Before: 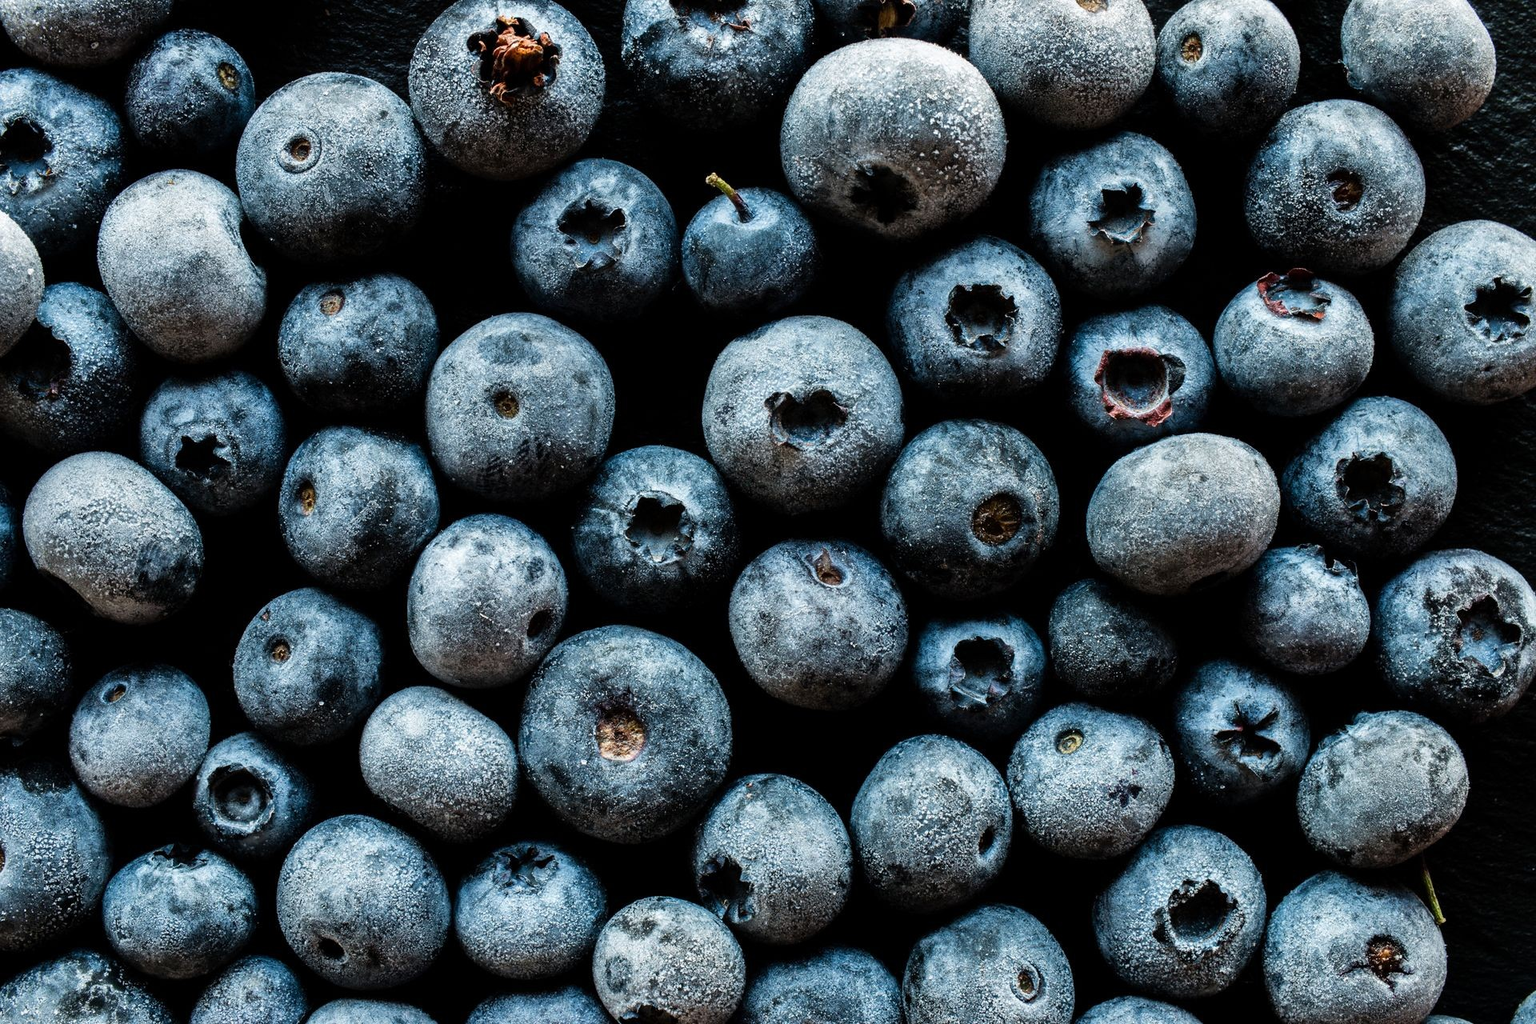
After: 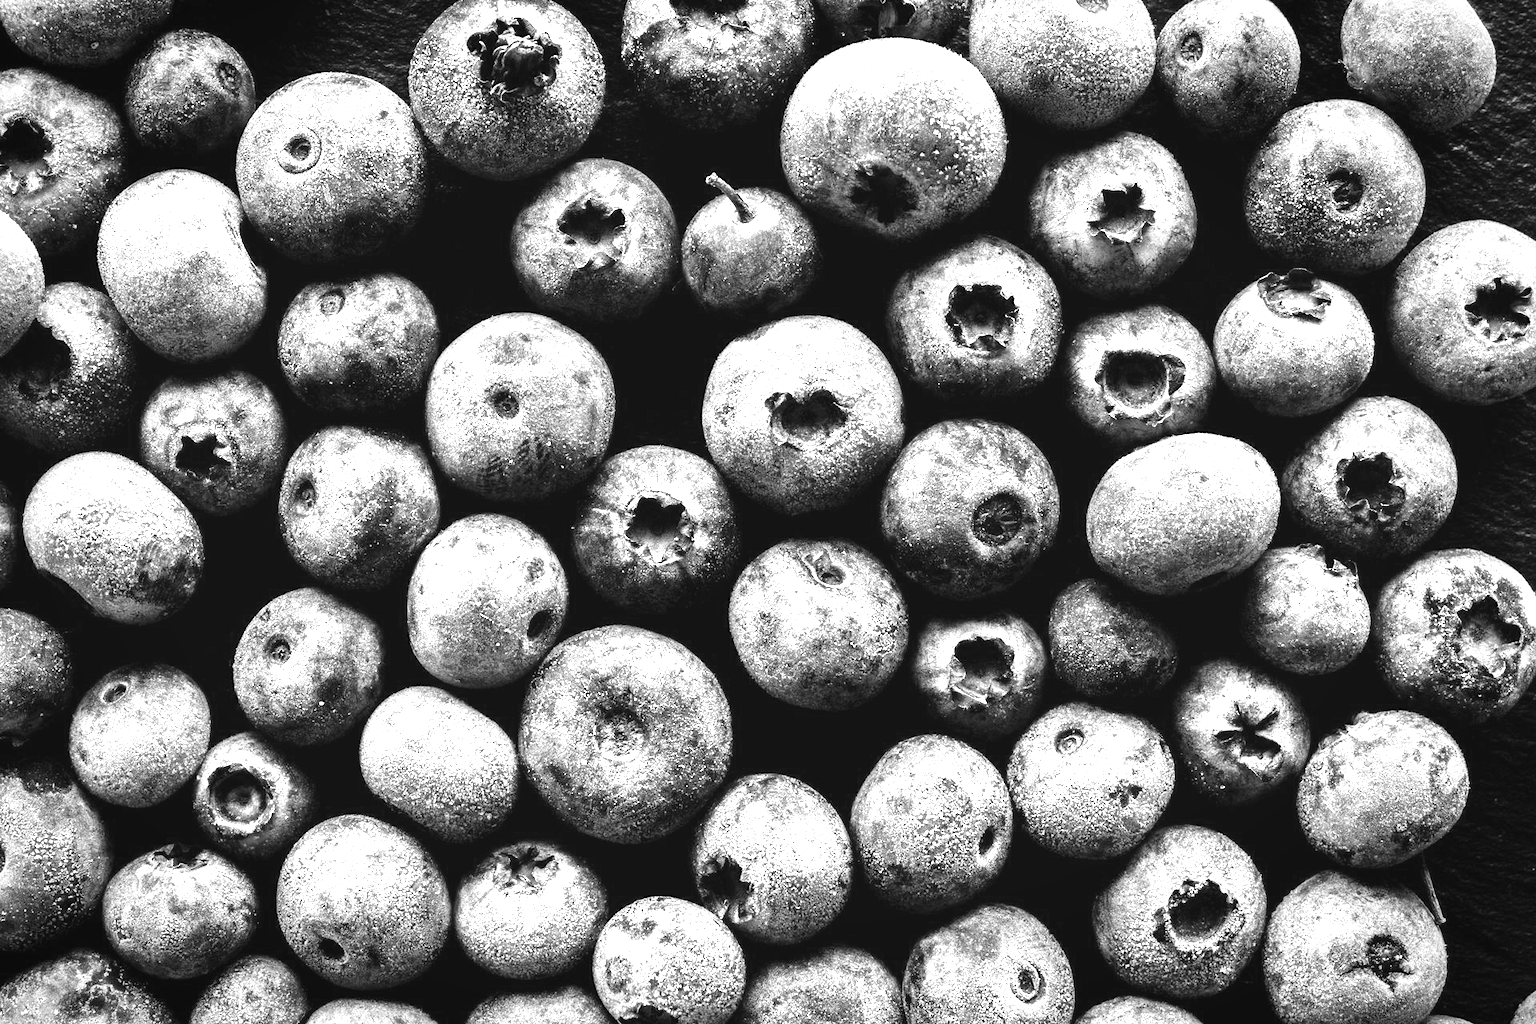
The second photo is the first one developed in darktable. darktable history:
contrast brightness saturation: contrast -0.11
vignetting: automatic ratio true
color calibration: output gray [0.246, 0.254, 0.501, 0], gray › normalize channels true, illuminant same as pipeline (D50), adaptation XYZ, x 0.346, y 0.359, gamut compression 0
exposure: black level correction 0, exposure 1.9 EV, compensate highlight preservation false
